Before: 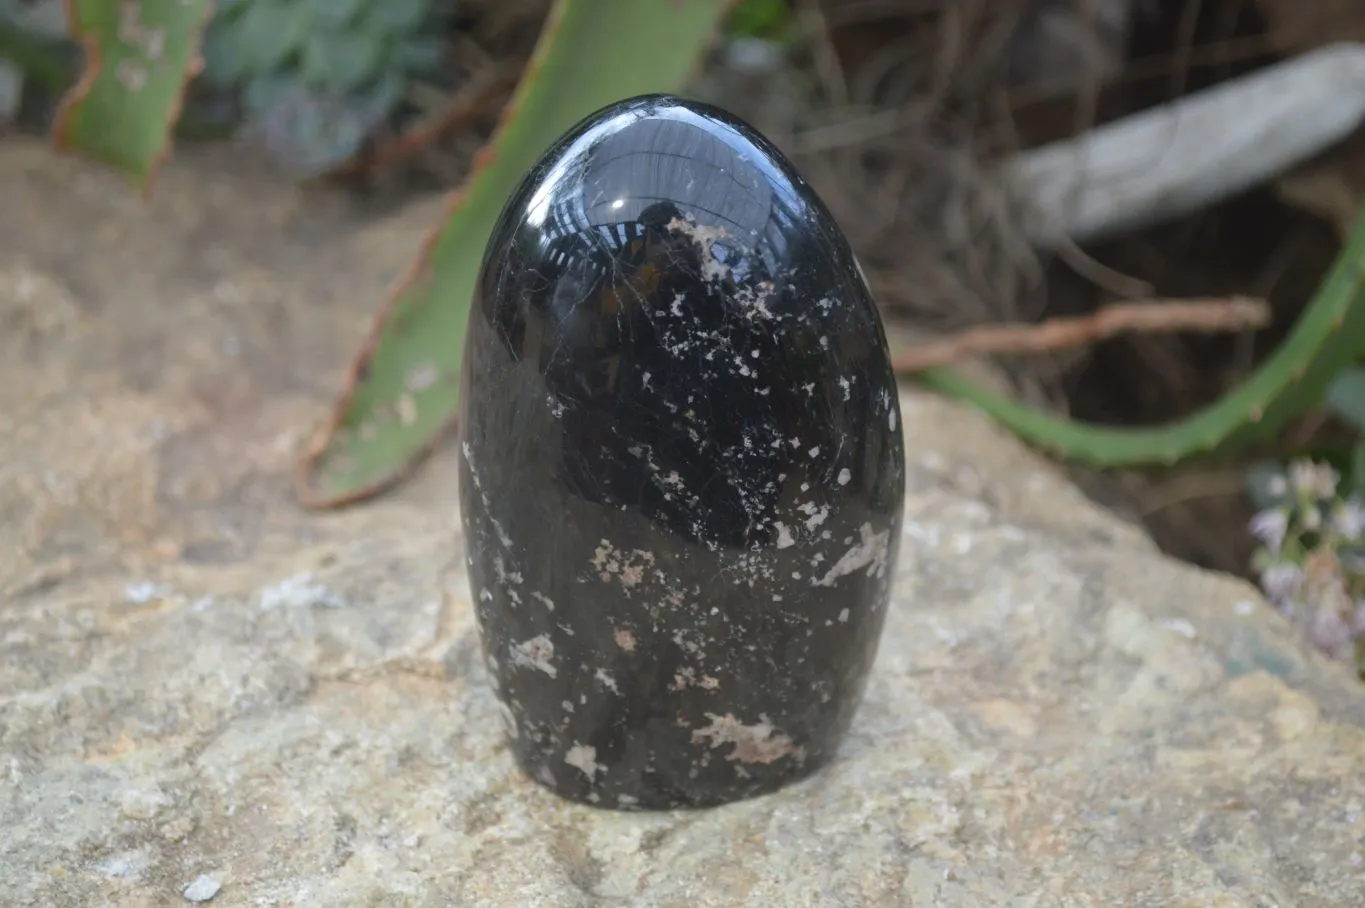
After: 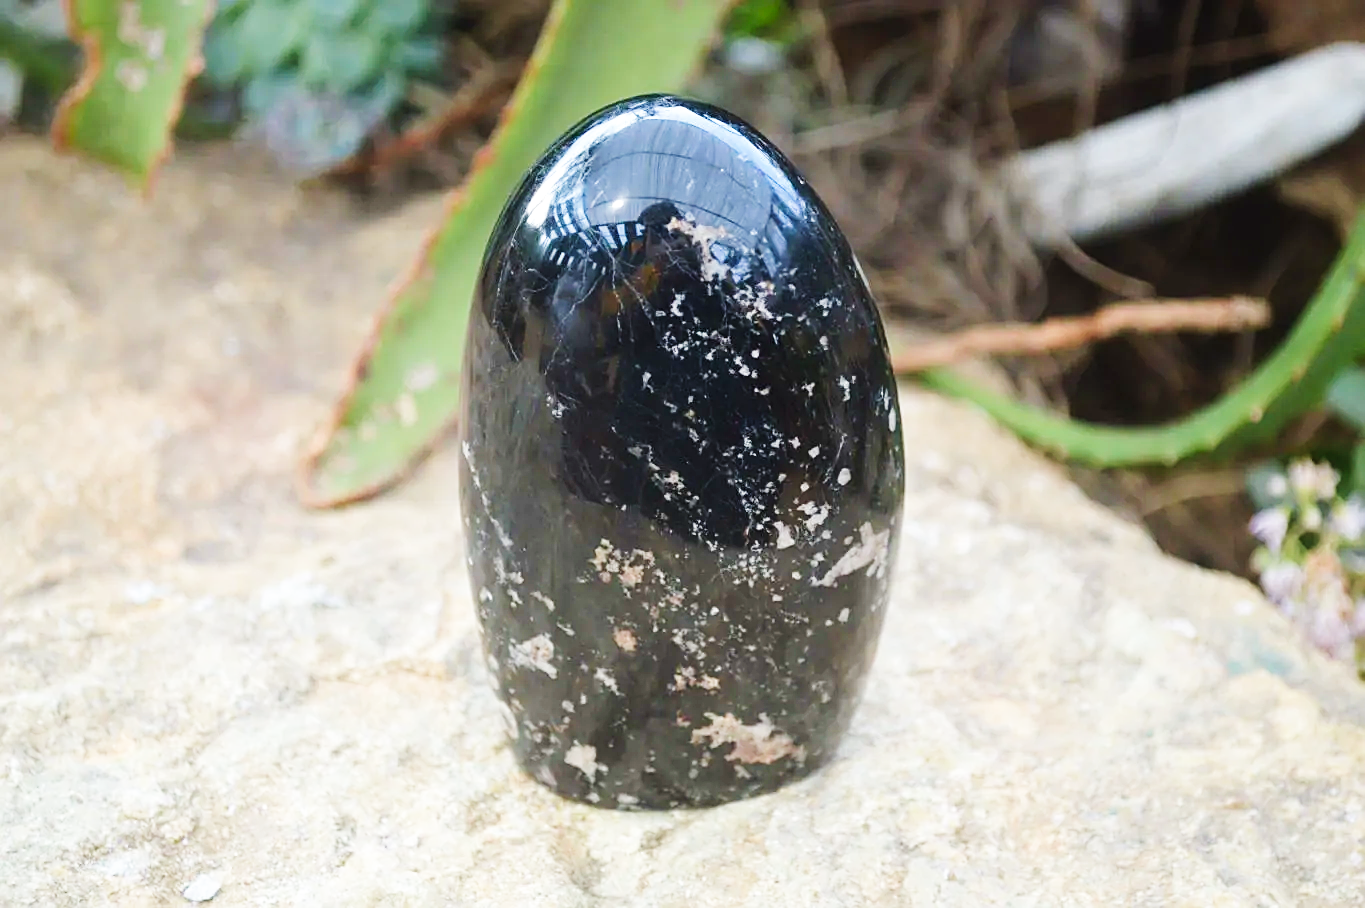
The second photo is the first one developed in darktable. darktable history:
base curve: curves: ch0 [(0, 0.003) (0.001, 0.002) (0.006, 0.004) (0.02, 0.022) (0.048, 0.086) (0.094, 0.234) (0.162, 0.431) (0.258, 0.629) (0.385, 0.8) (0.548, 0.918) (0.751, 0.988) (1, 1)], preserve colors none
exposure: exposure -0.069 EV, compensate highlight preservation false
velvia: on, module defaults
tone equalizer: on, module defaults
sharpen: on, module defaults
